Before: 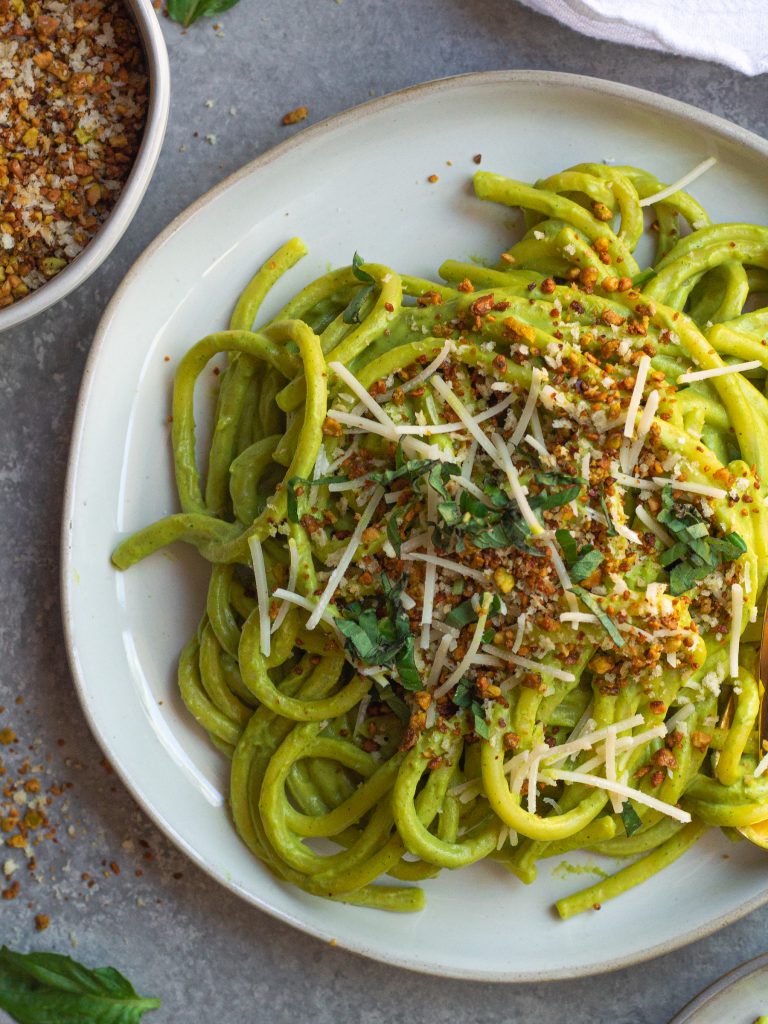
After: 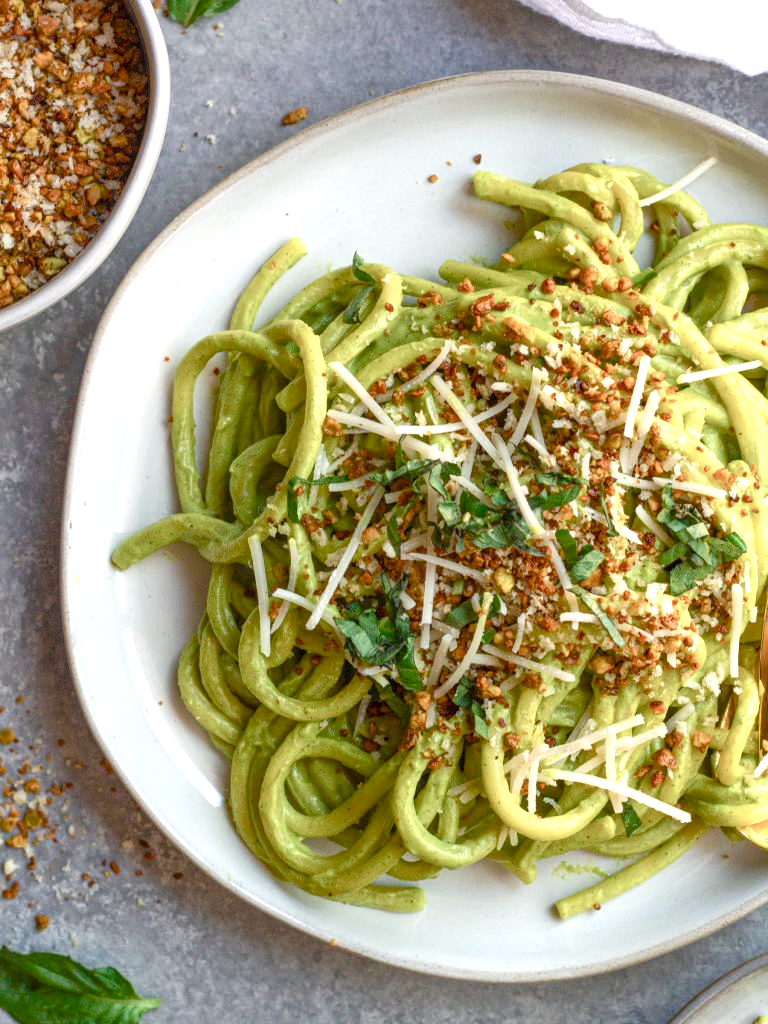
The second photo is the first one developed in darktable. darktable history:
exposure: exposure 0.74 EV, compensate highlight preservation false
color balance rgb: shadows lift › chroma 1%, shadows lift › hue 113°, highlights gain › chroma 0.2%, highlights gain › hue 333°, perceptual saturation grading › global saturation 20%, perceptual saturation grading › highlights -50%, perceptual saturation grading › shadows 25%, contrast -10%
local contrast: detail 130%
